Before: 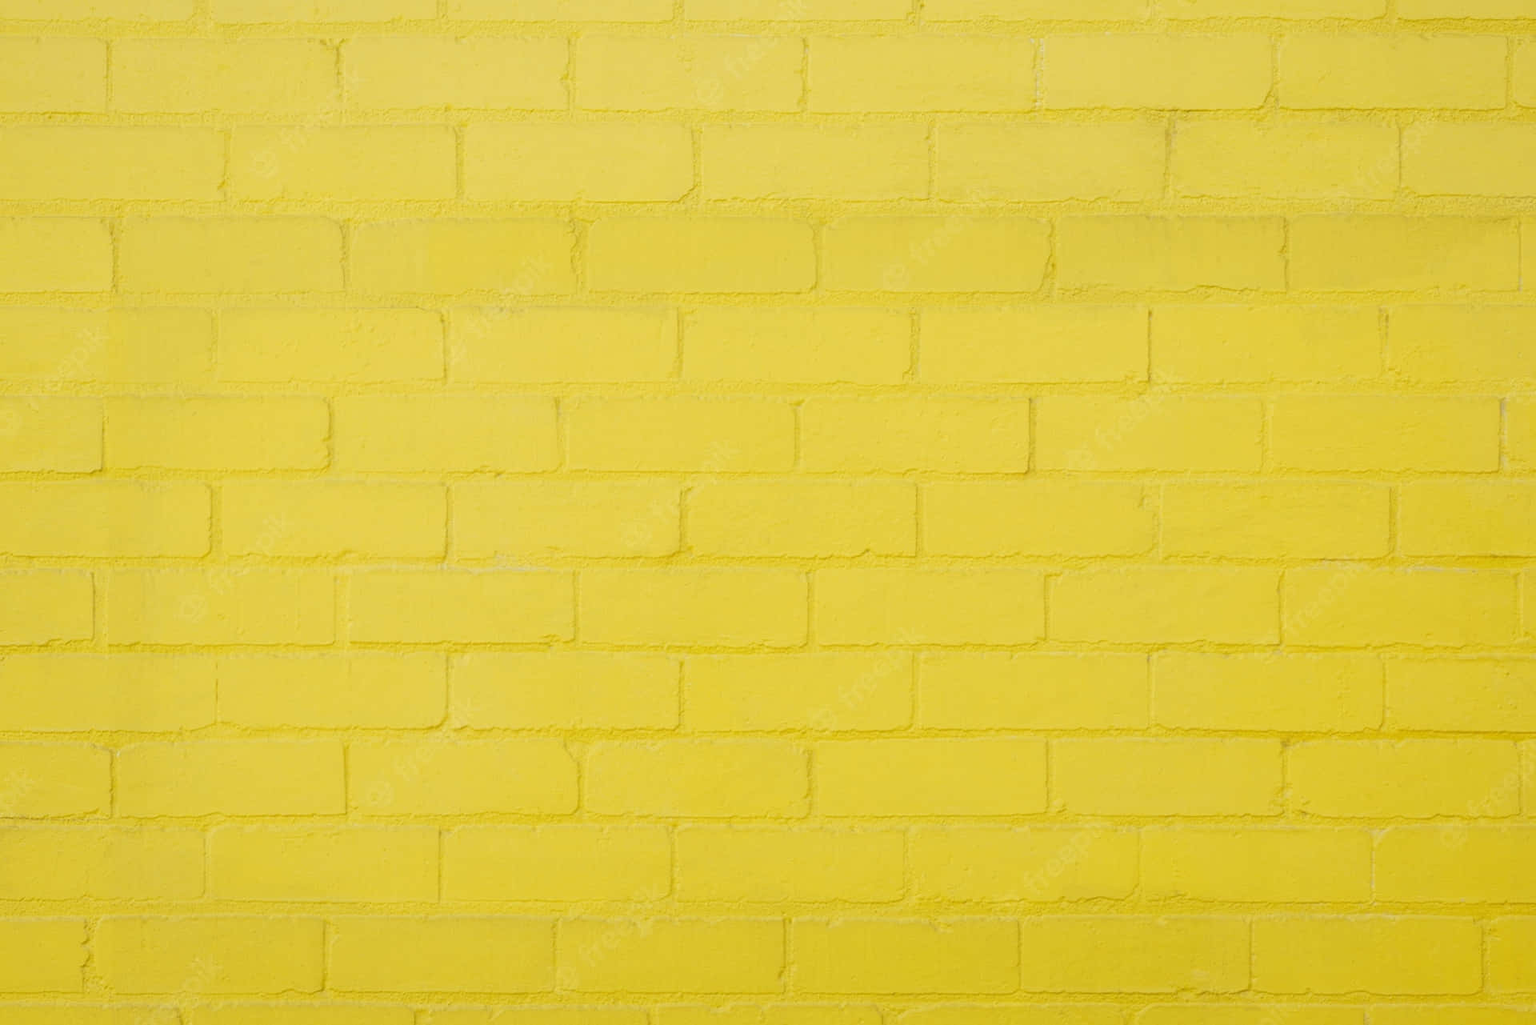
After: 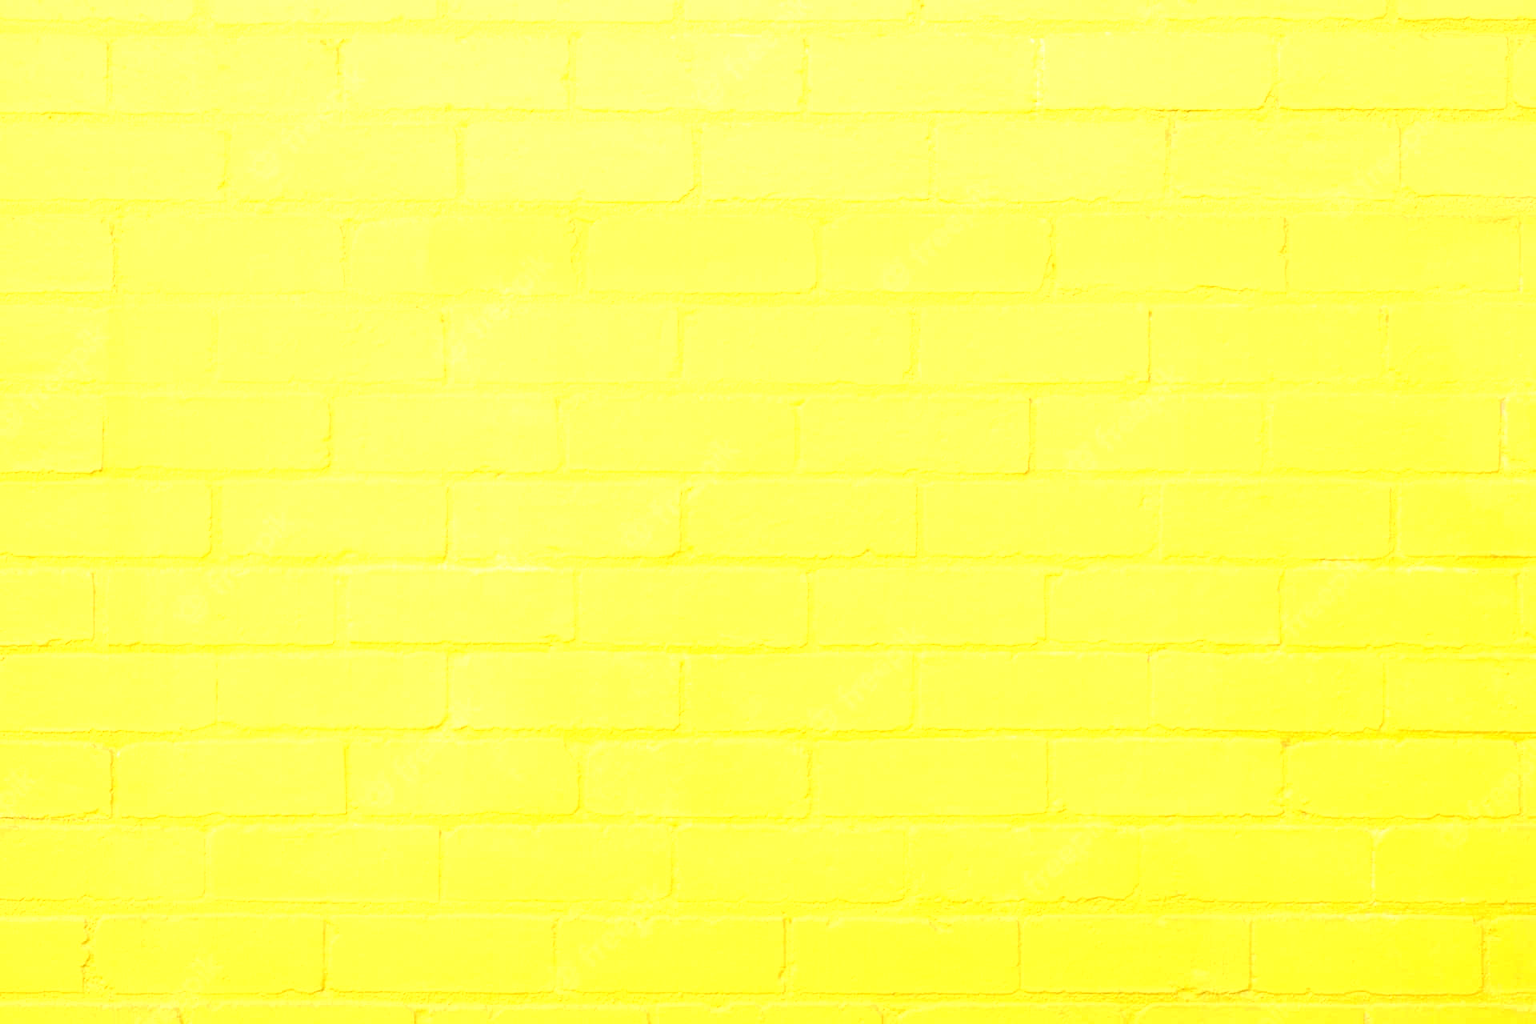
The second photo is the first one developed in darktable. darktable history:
exposure: exposure 1.001 EV, compensate highlight preservation false
